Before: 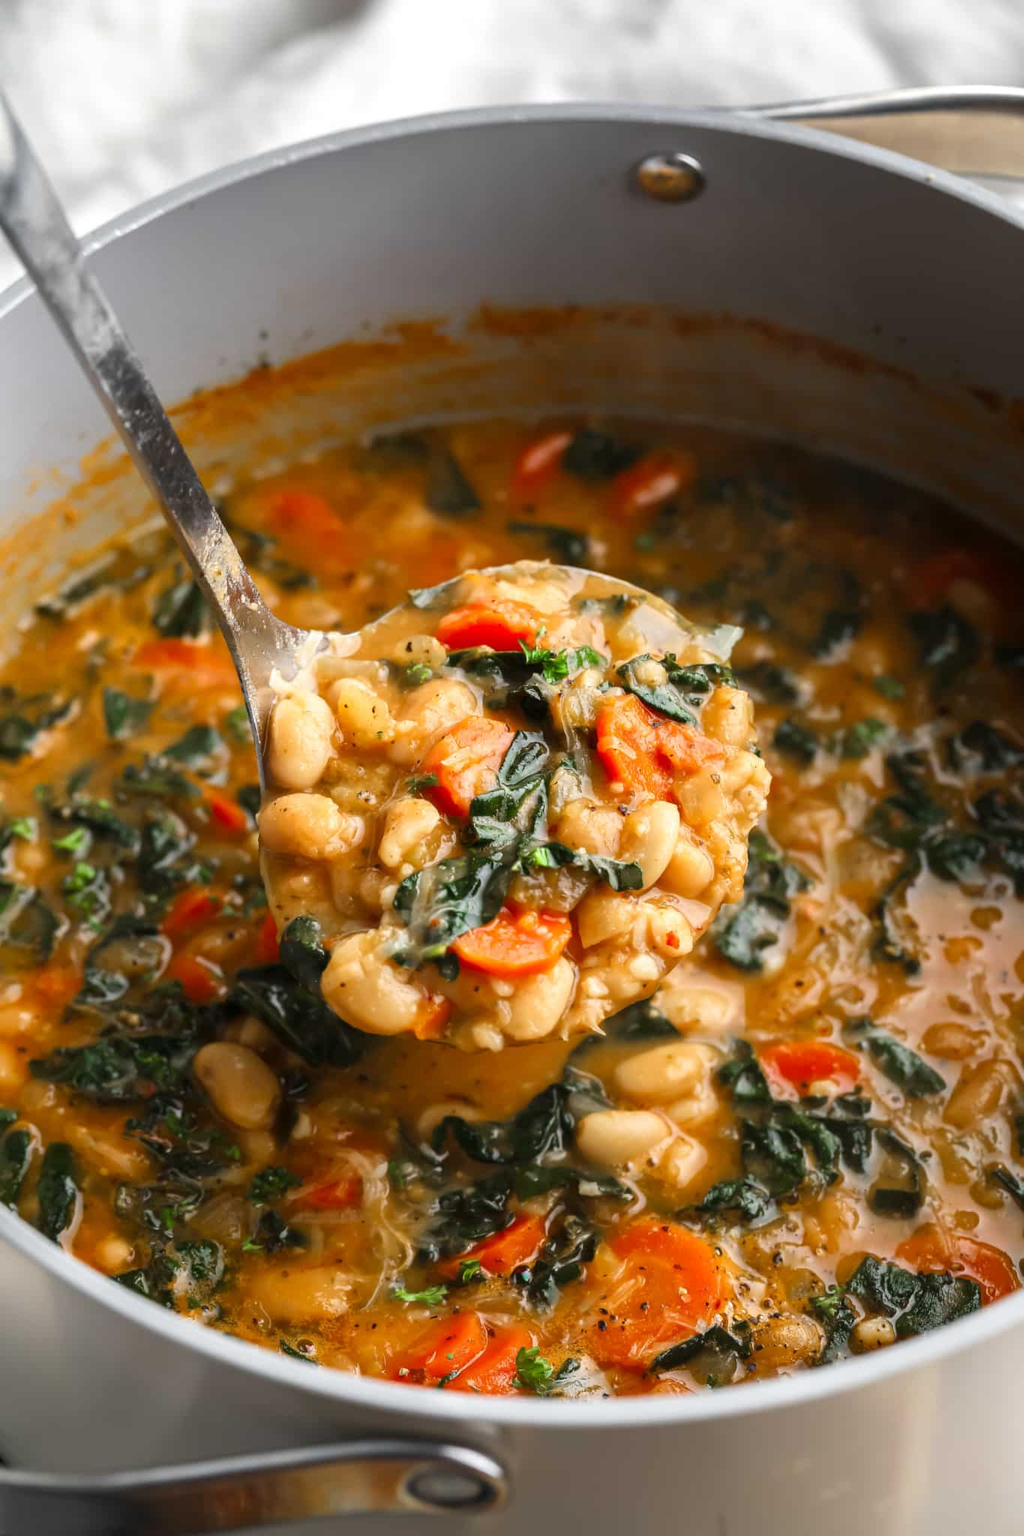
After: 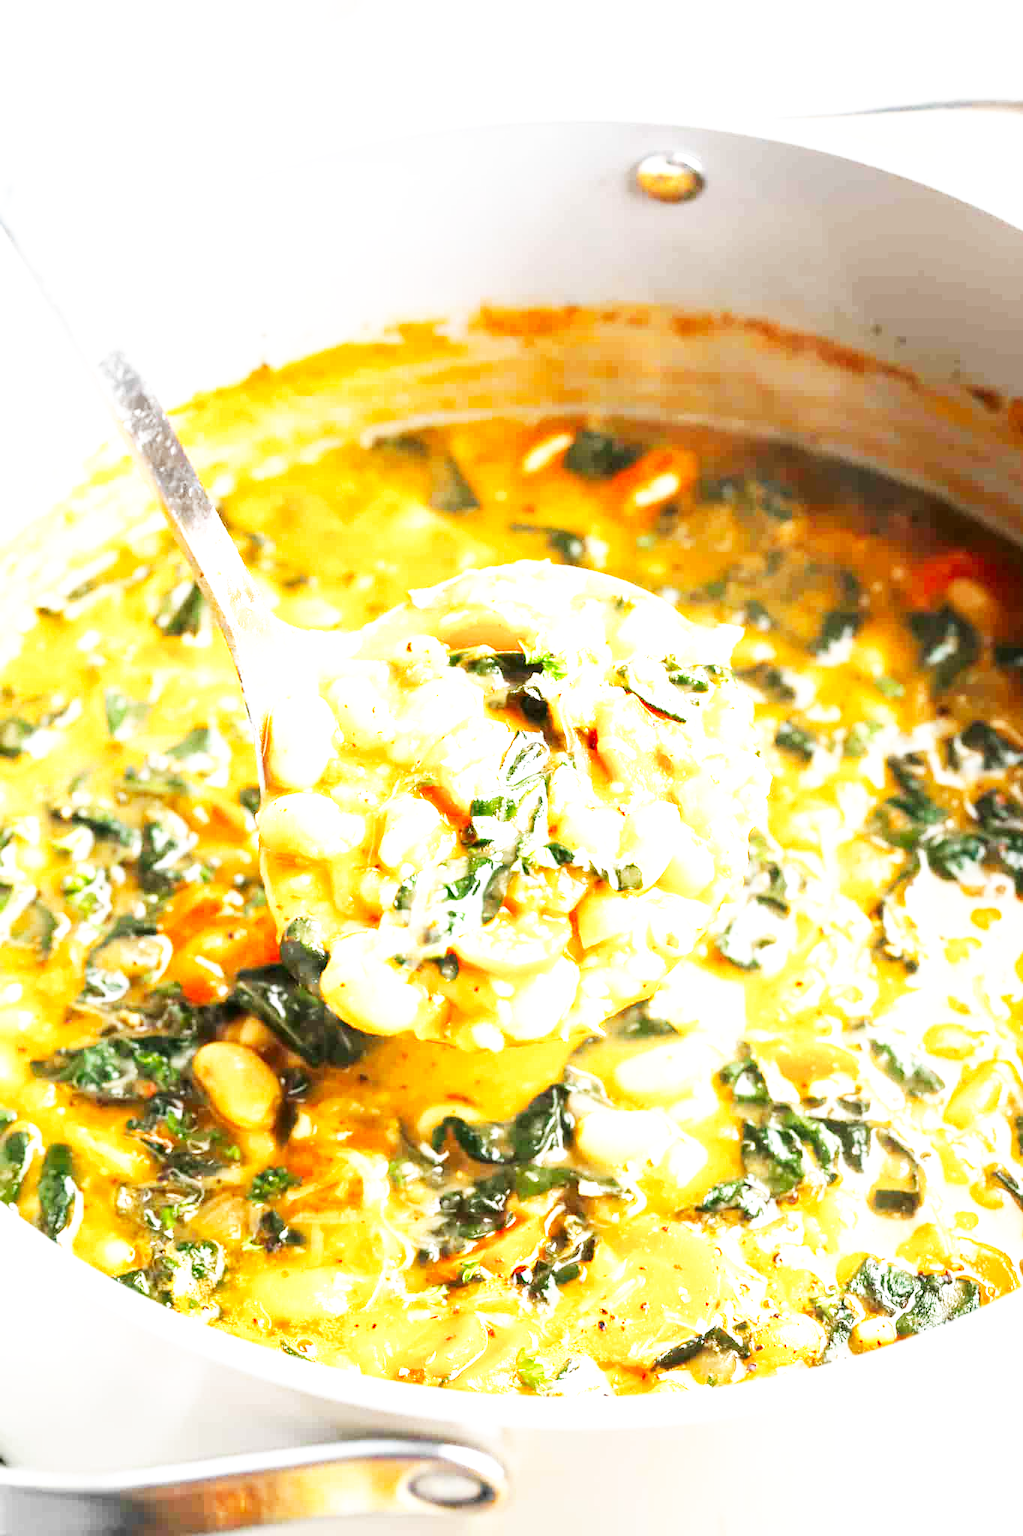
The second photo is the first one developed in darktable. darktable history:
exposure: exposure 2.25 EV, compensate highlight preservation false
base curve: curves: ch0 [(0, 0) (0.007, 0.004) (0.027, 0.03) (0.046, 0.07) (0.207, 0.54) (0.442, 0.872) (0.673, 0.972) (1, 1)], preserve colors none
